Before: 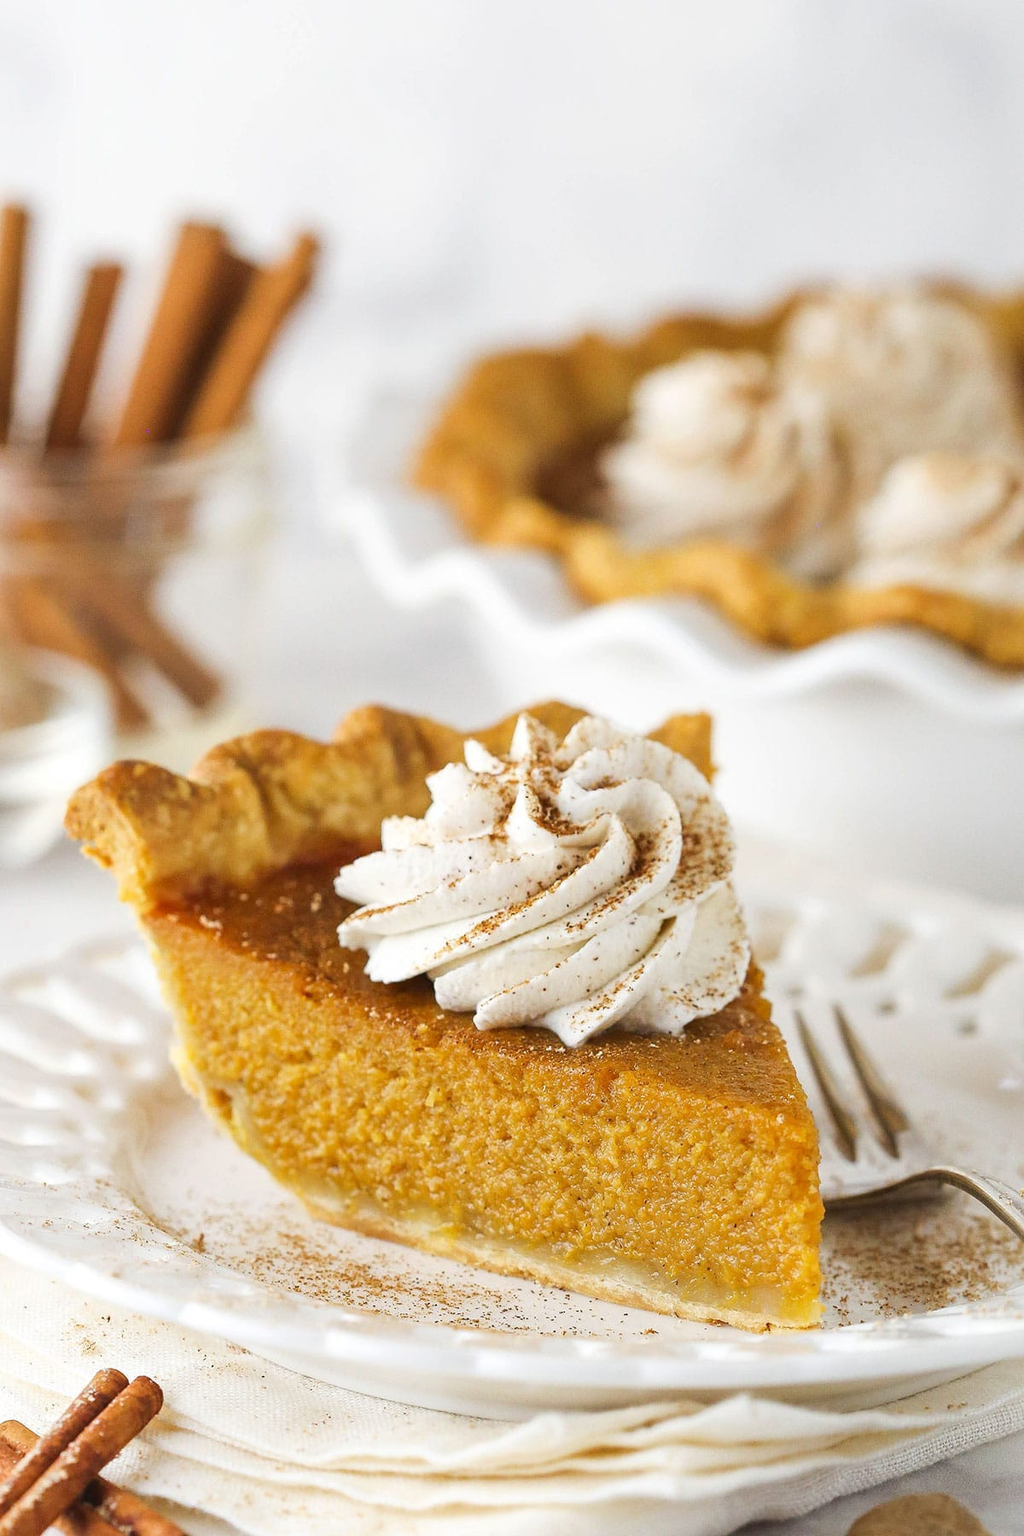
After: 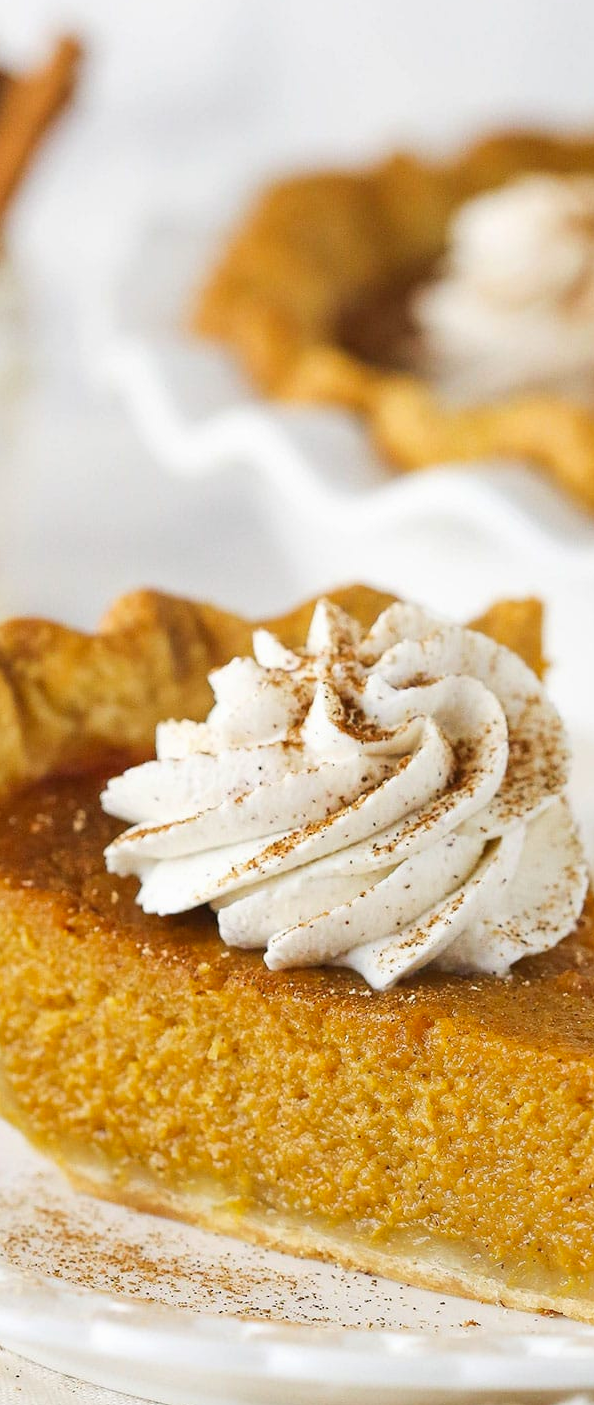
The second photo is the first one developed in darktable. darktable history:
crop and rotate: angle 0.021°, left 24.311%, top 13.196%, right 26.082%, bottom 8.674%
contrast brightness saturation: contrast -0.017, brightness -0.008, saturation 0.044
